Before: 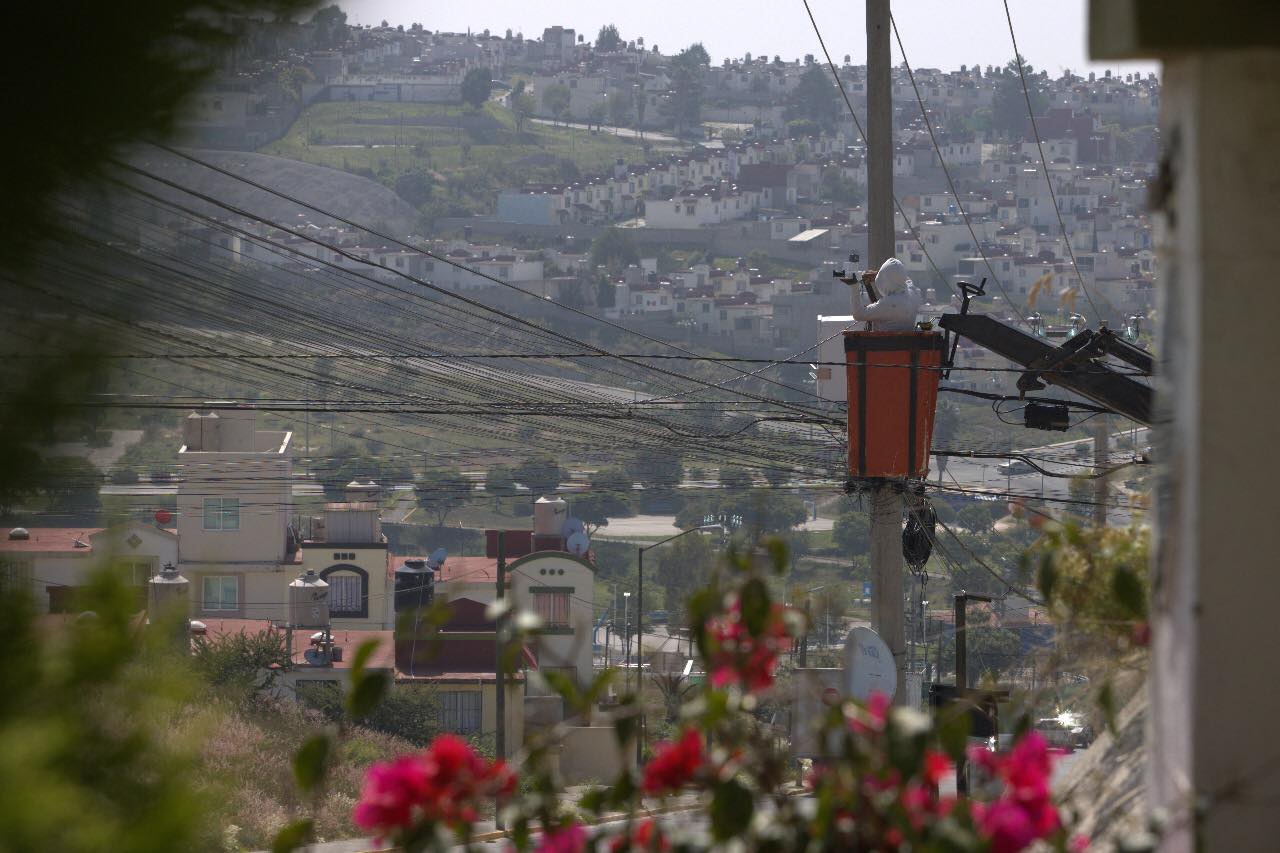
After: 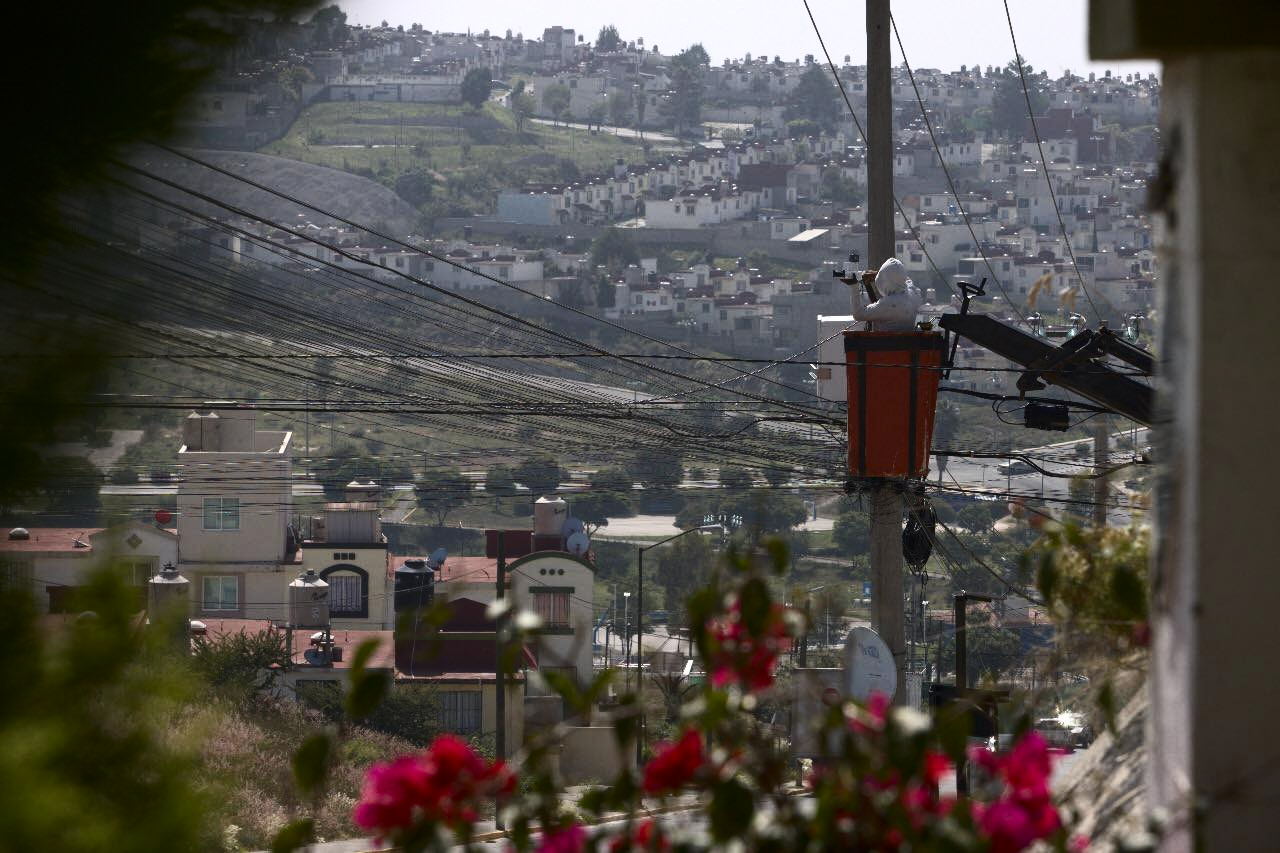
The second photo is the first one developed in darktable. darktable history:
contrast brightness saturation: contrast 0.274
exposure: exposure -0.049 EV, compensate exposure bias true, compensate highlight preservation false
